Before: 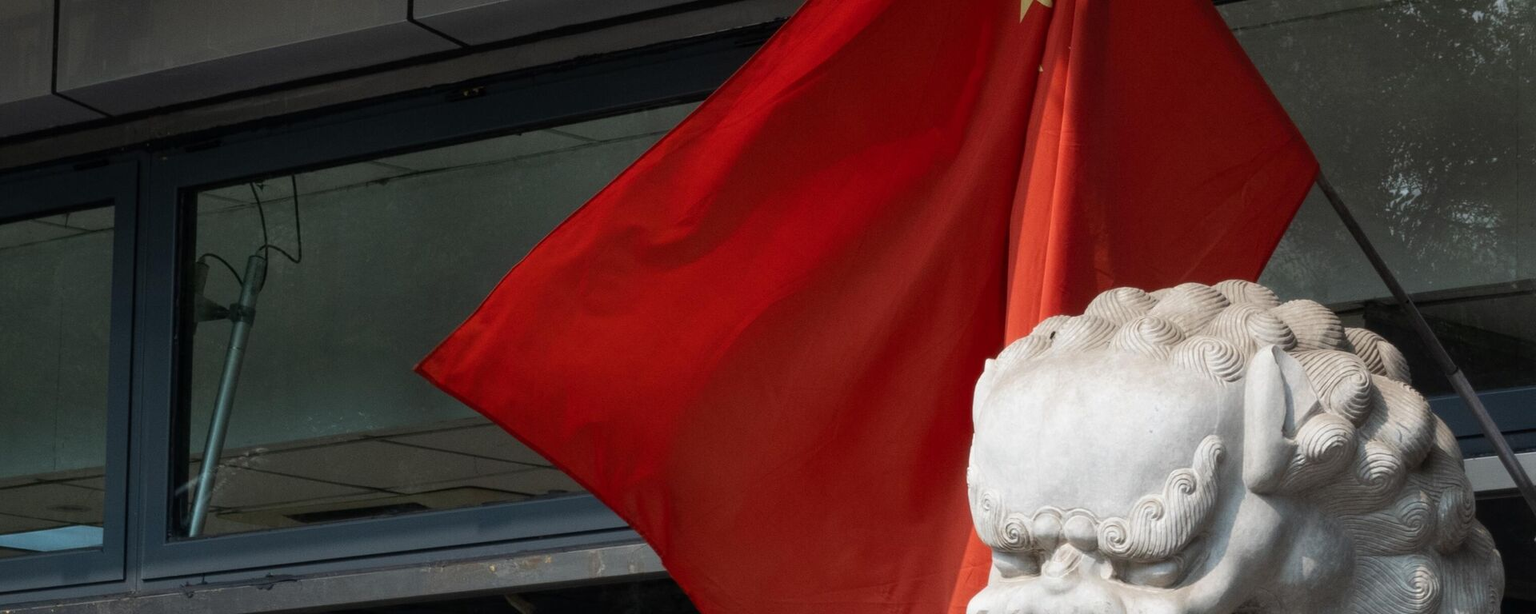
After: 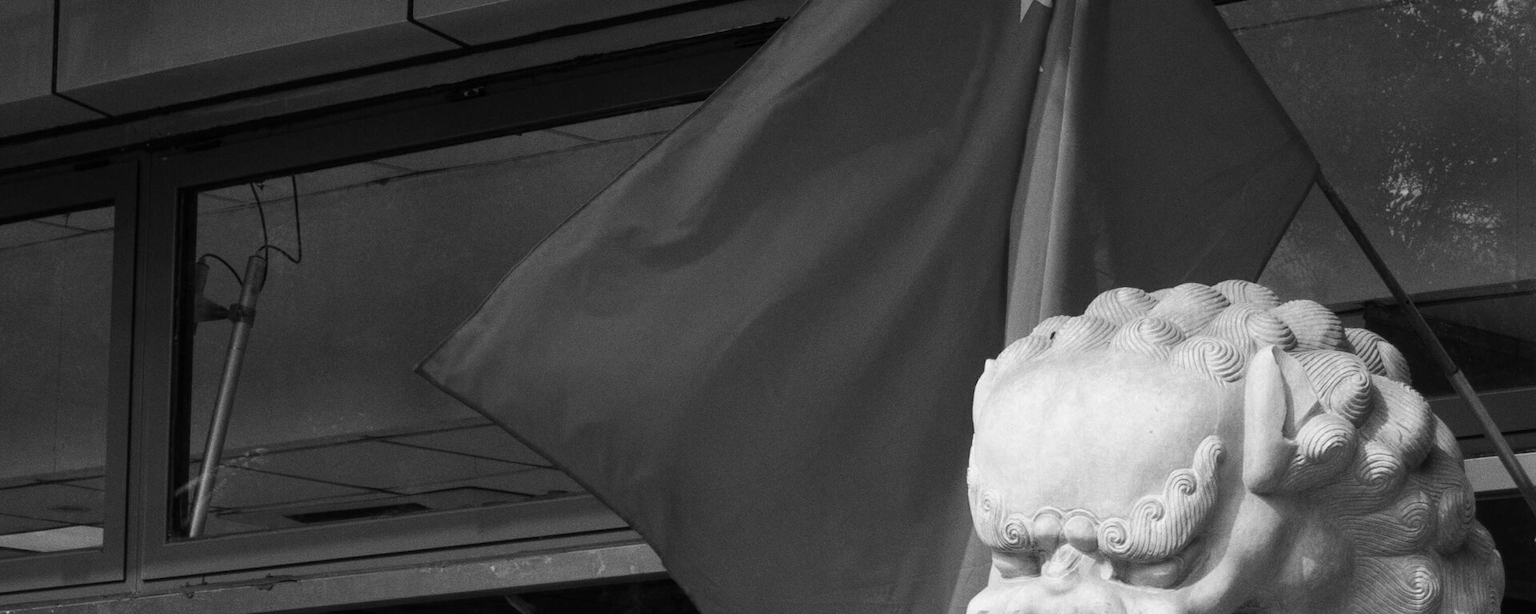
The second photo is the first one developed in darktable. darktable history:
monochrome: on, module defaults
color correction: highlights a* -5.94, highlights b* 9.48, shadows a* 10.12, shadows b* 23.94
grain: coarseness 0.09 ISO
